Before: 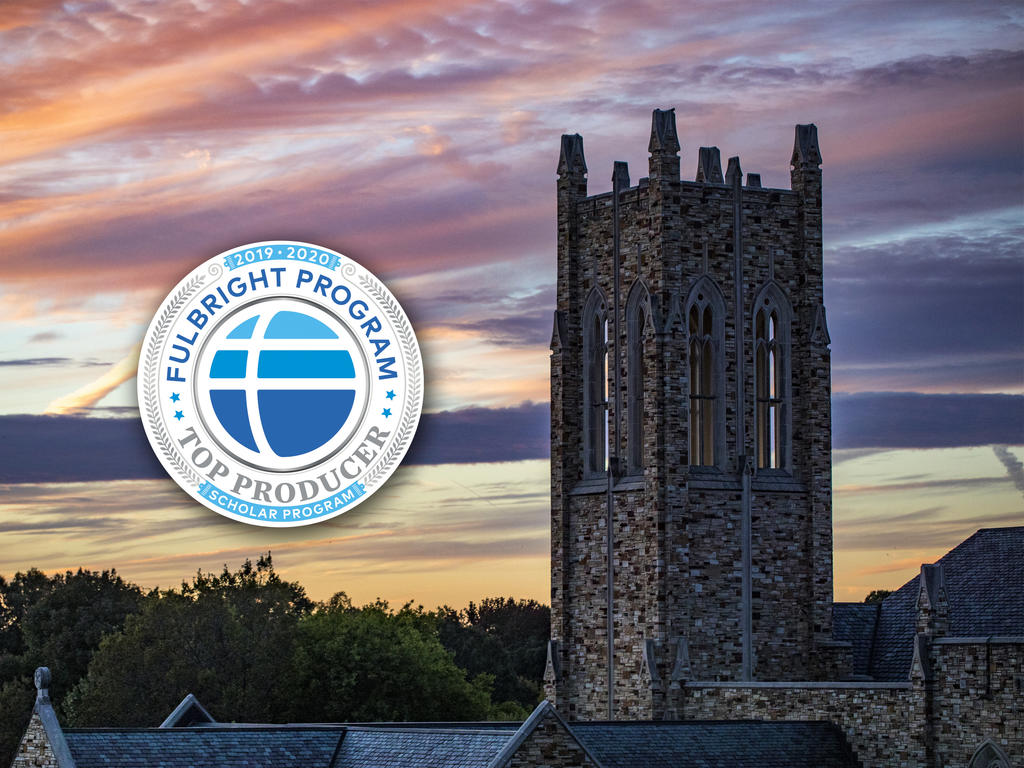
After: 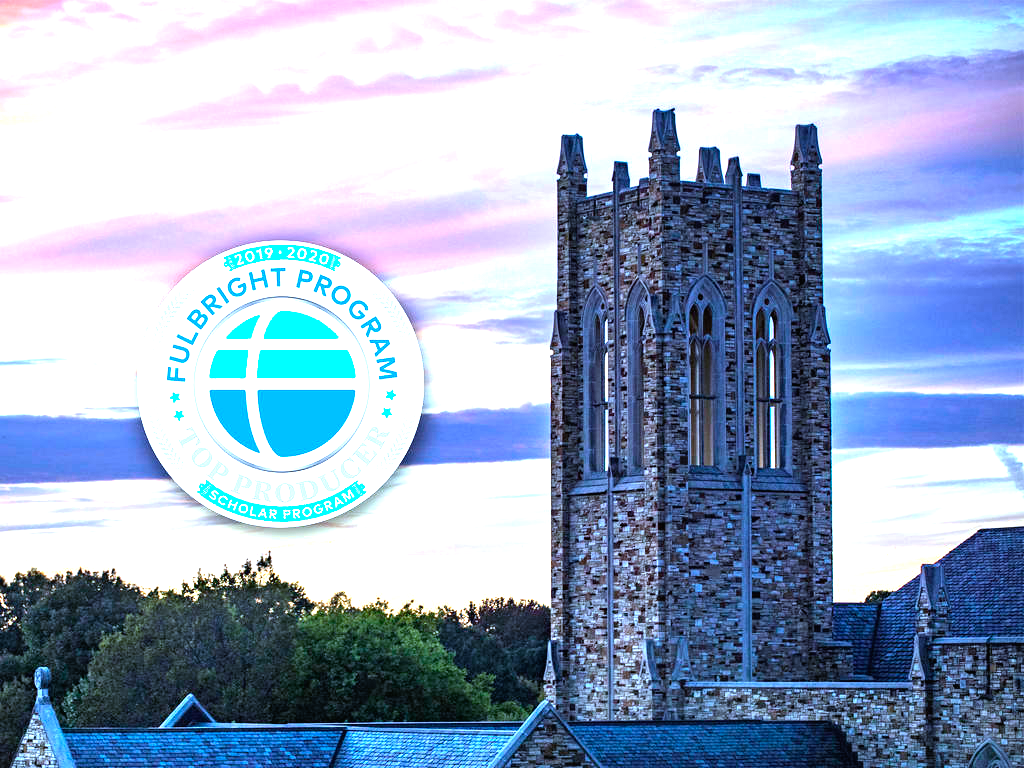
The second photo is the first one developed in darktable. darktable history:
white balance: red 0.871, blue 1.249
exposure: black level correction 0, exposure 2 EV, compensate highlight preservation false
